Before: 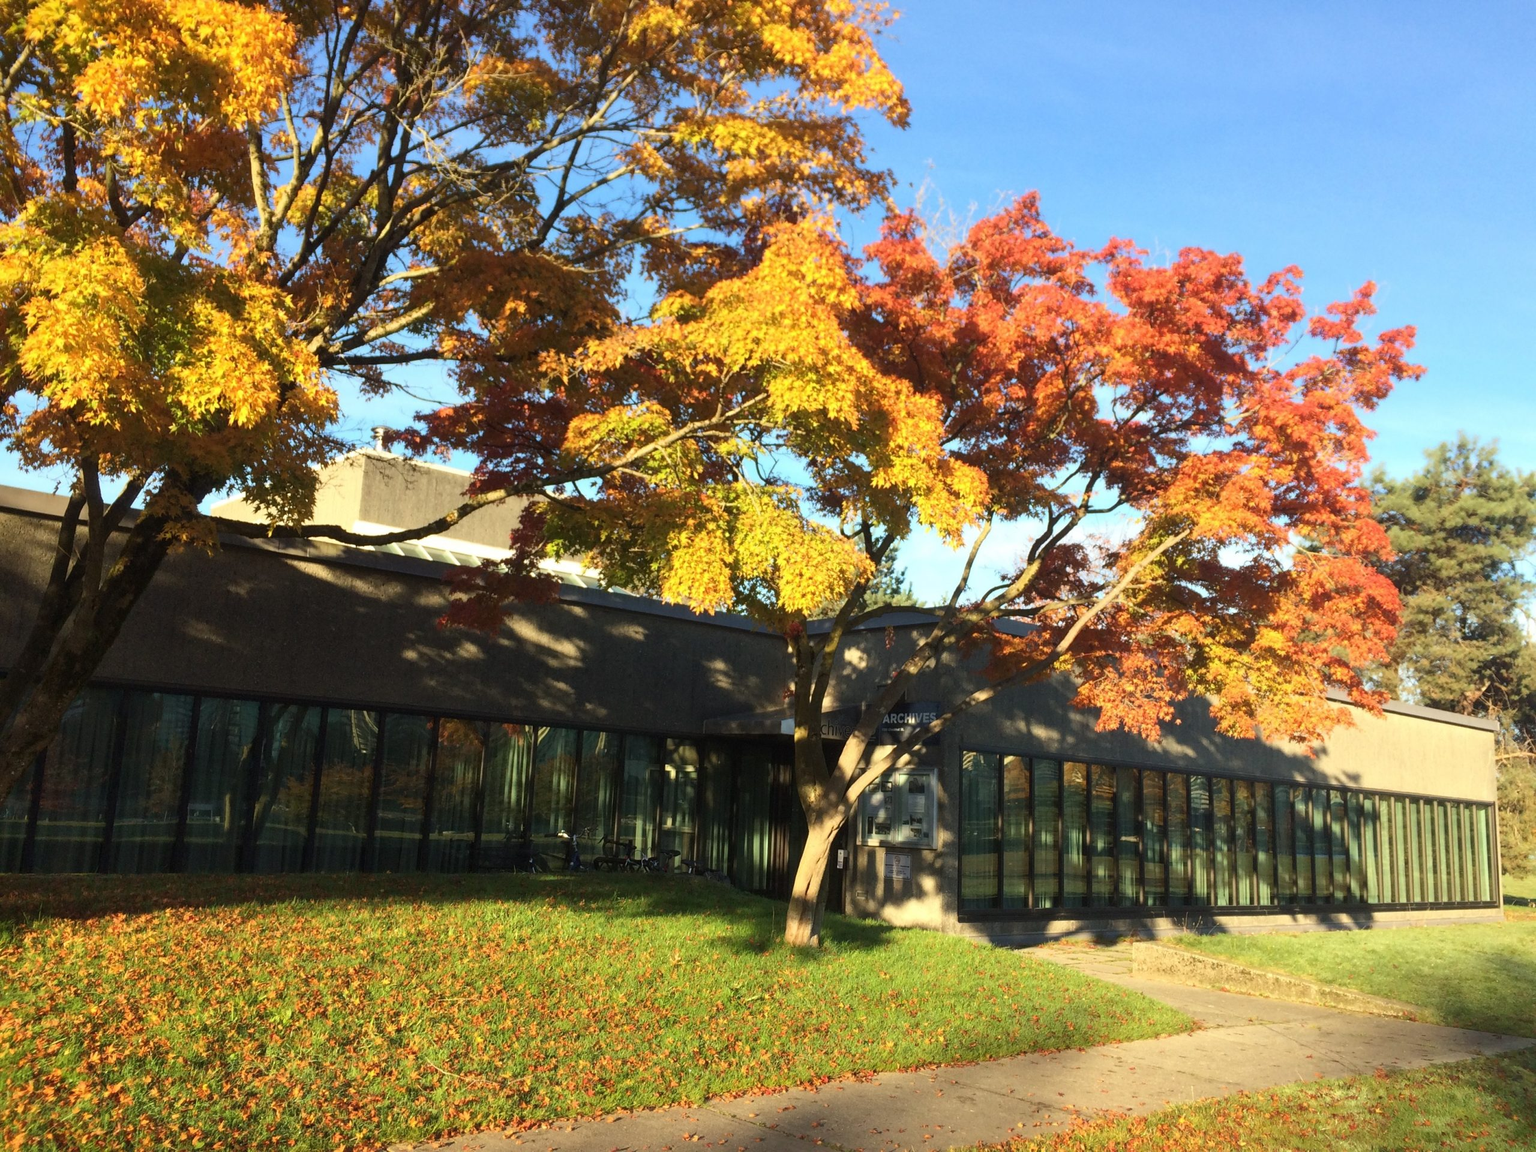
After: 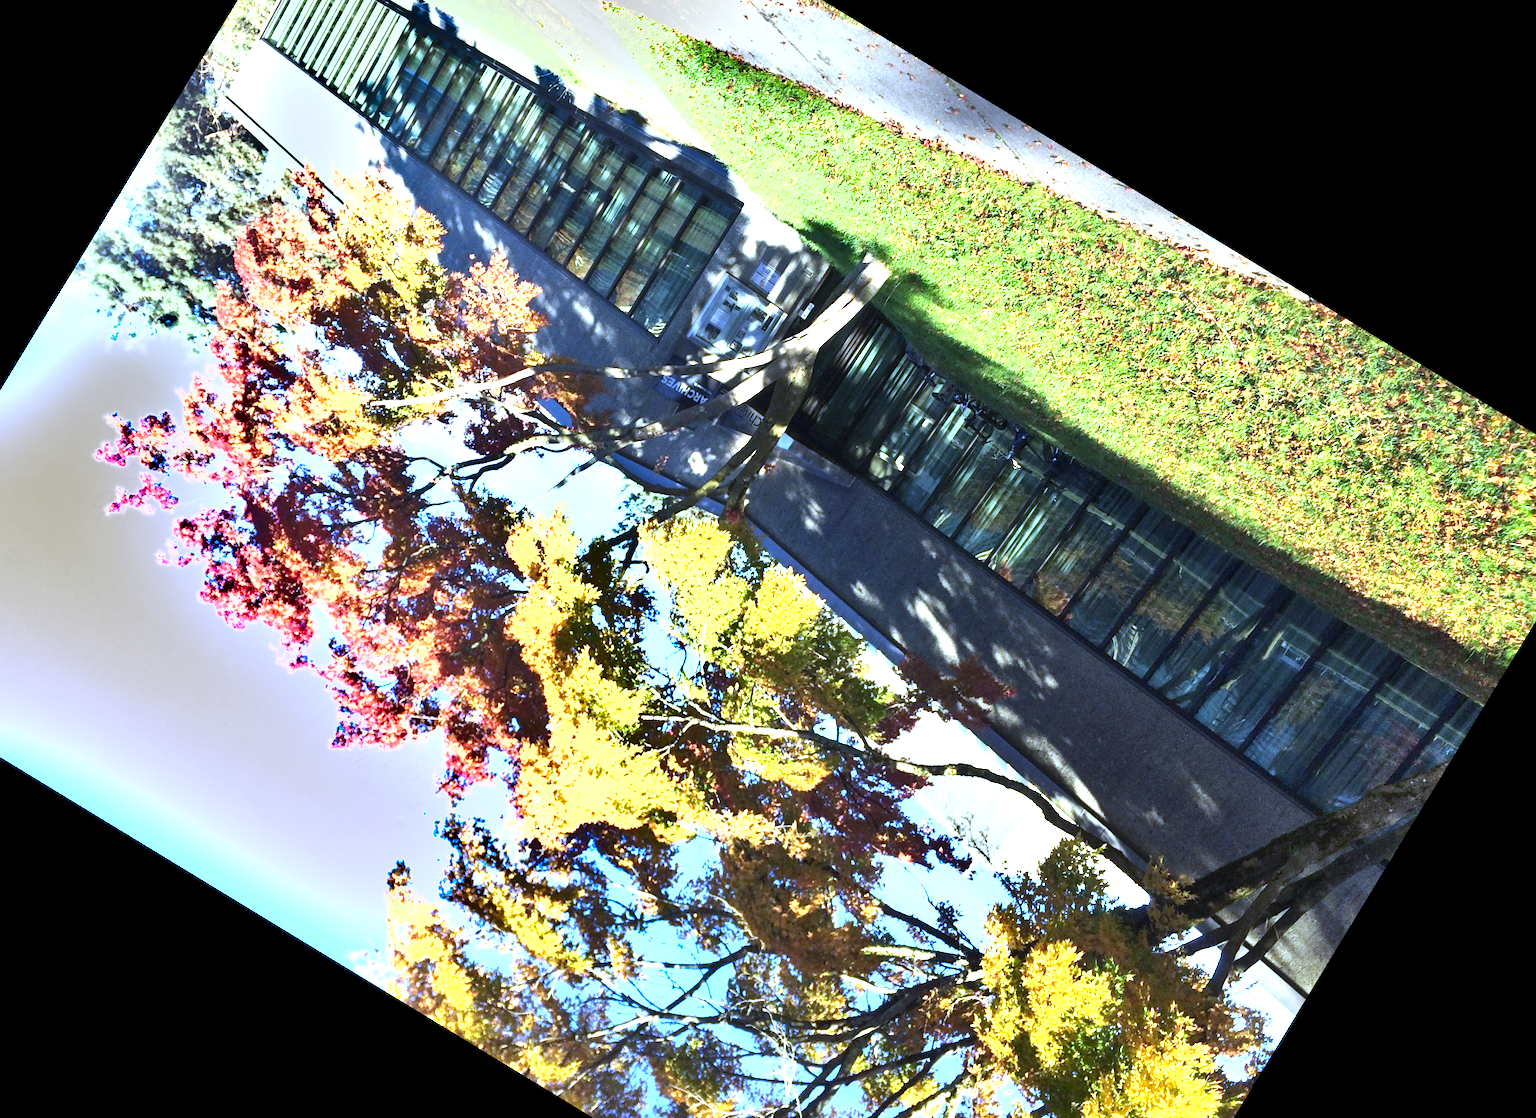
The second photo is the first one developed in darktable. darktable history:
shadows and highlights: soften with gaussian
exposure: black level correction 0.001, exposure 1.398 EV, compensate exposure bias true, compensate highlight preservation false
crop and rotate: angle 148.68°, left 9.111%, top 15.603%, right 4.588%, bottom 17.041%
tone equalizer: -8 EV -0.417 EV, -7 EV -0.389 EV, -6 EV -0.333 EV, -5 EV -0.222 EV, -3 EV 0.222 EV, -2 EV 0.333 EV, -1 EV 0.389 EV, +0 EV 0.417 EV, edges refinement/feathering 500, mask exposure compensation -1.57 EV, preserve details no
white balance: red 0.766, blue 1.537
